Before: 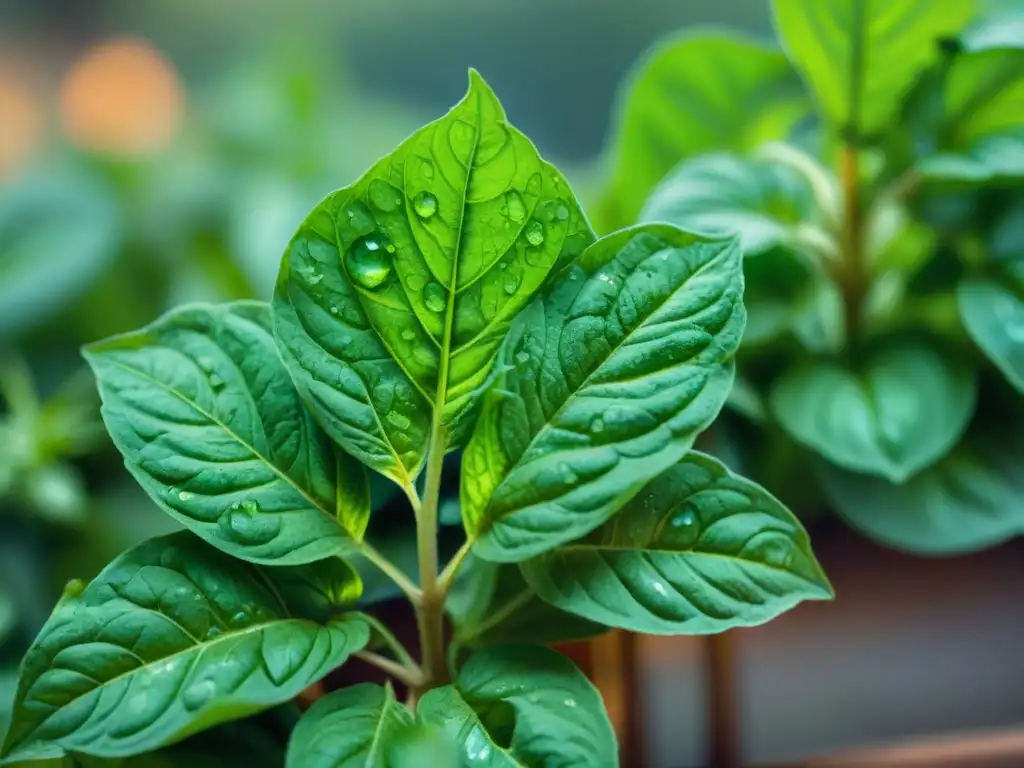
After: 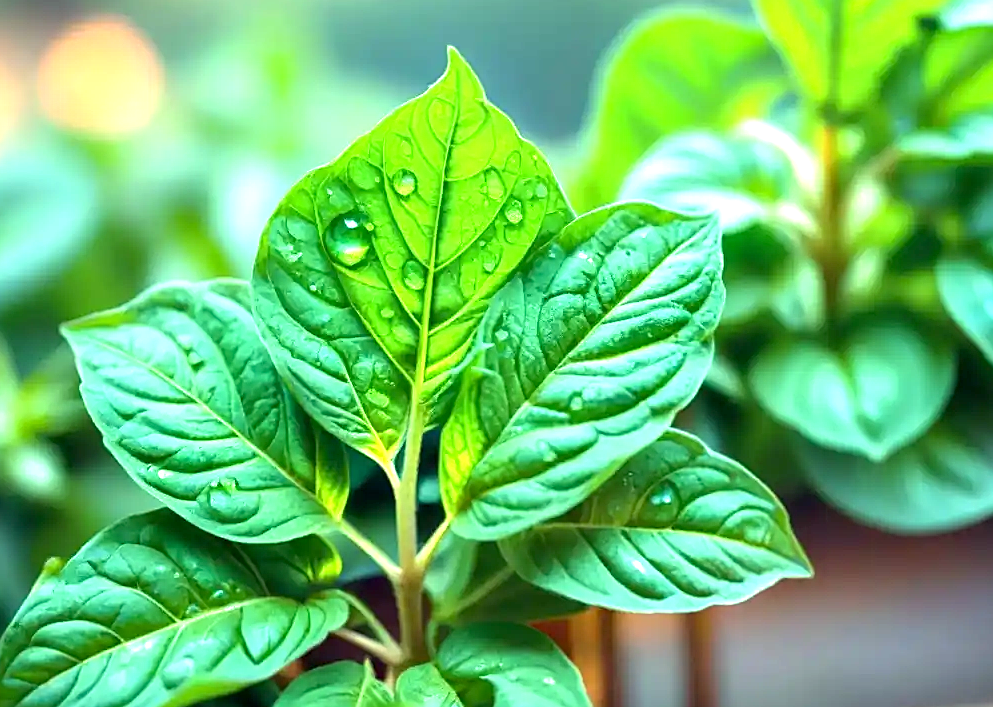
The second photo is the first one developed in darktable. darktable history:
exposure: black level correction 0.002, exposure 1.322 EV, compensate exposure bias true, compensate highlight preservation false
sharpen: on, module defaults
crop: left 2.146%, top 2.928%, right 0.83%, bottom 4.892%
